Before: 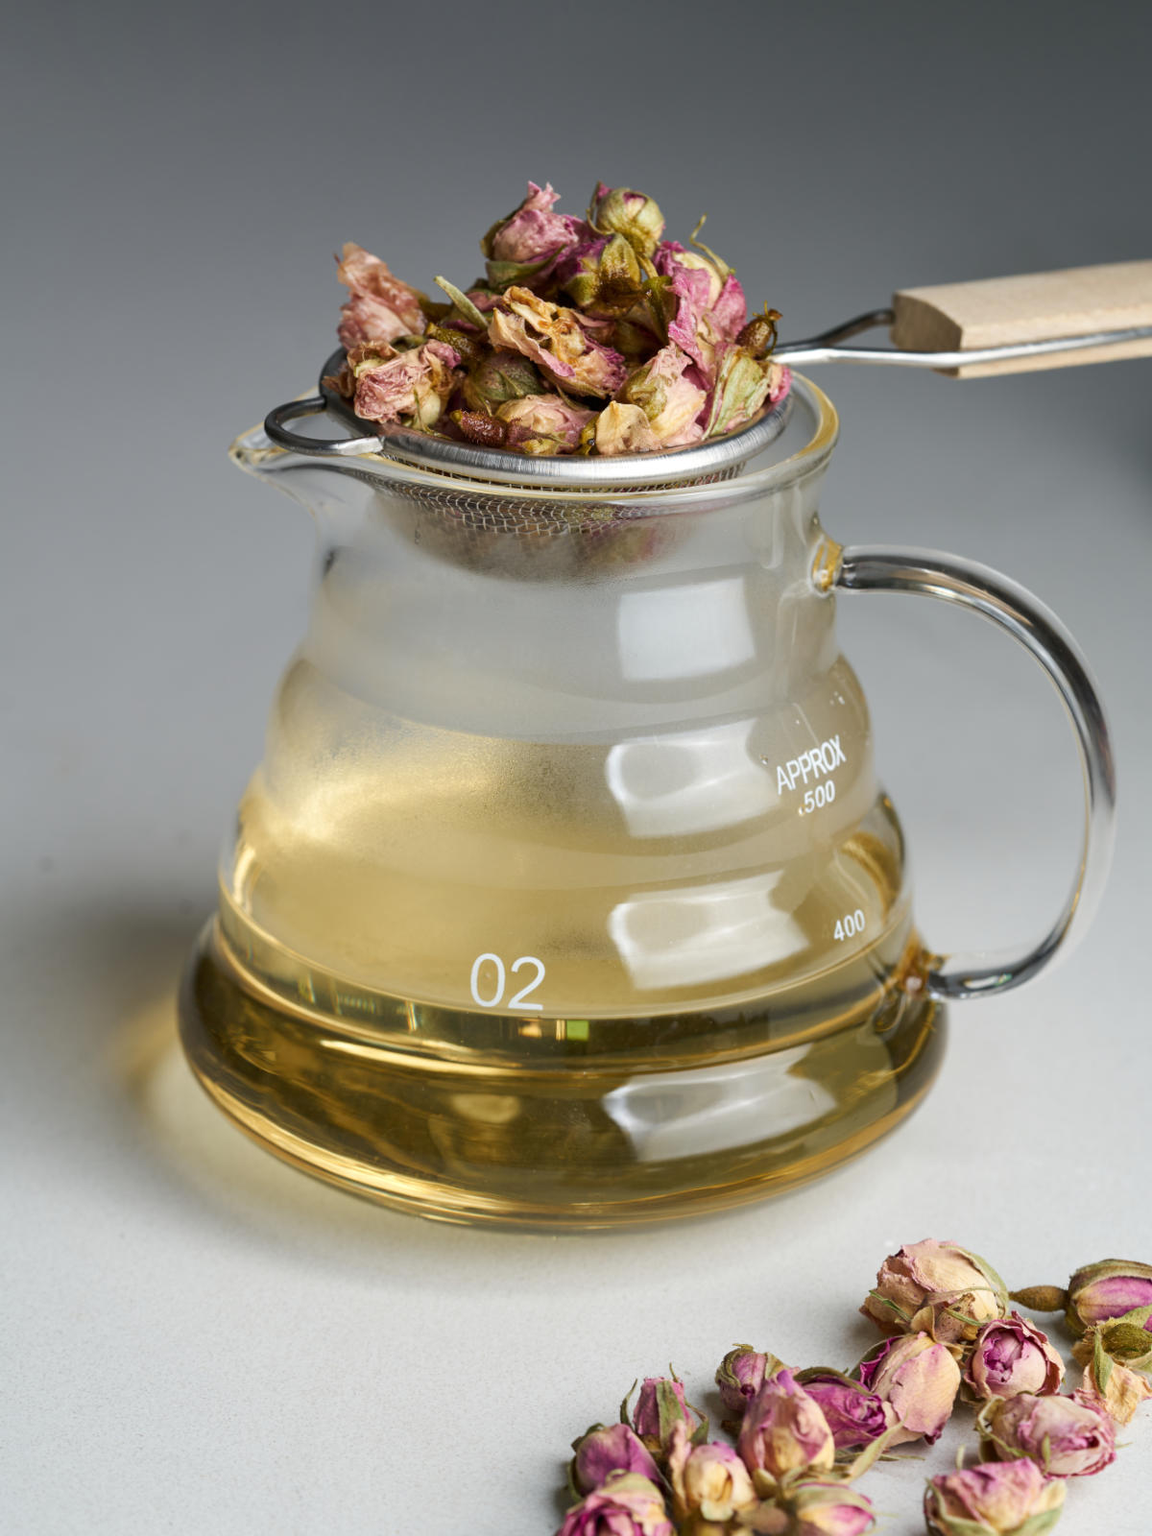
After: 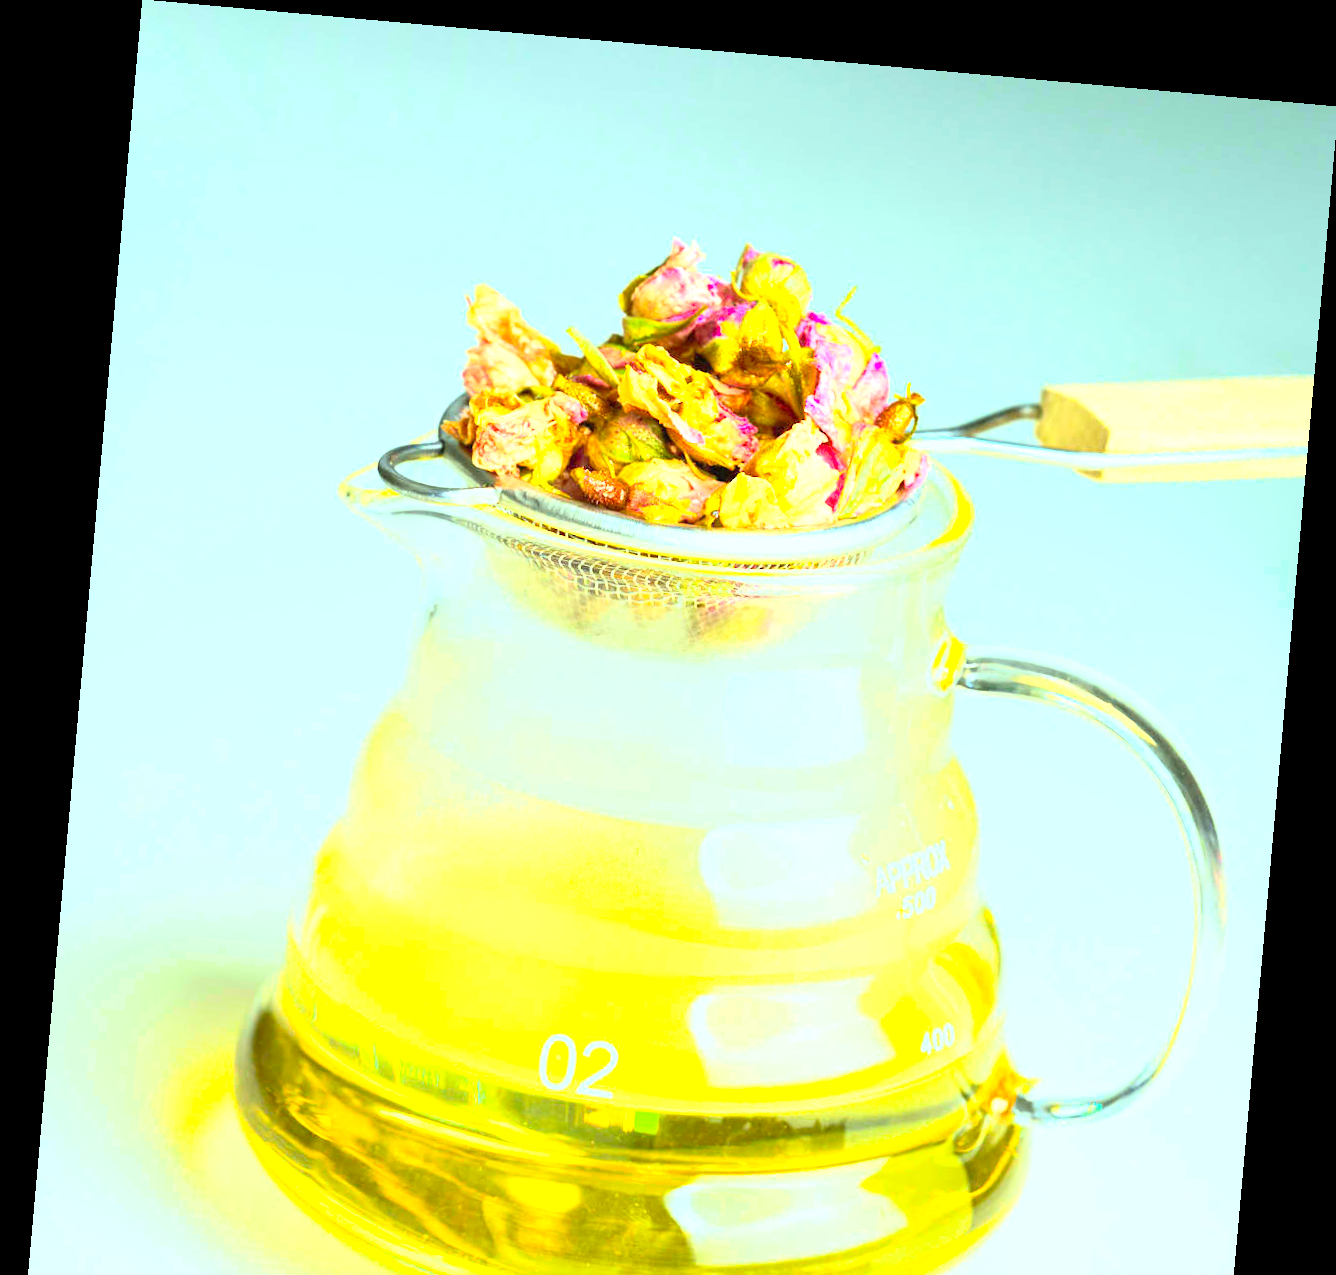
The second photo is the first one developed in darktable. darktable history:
exposure: exposure 2 EV, compensate exposure bias true, compensate highlight preservation false
white balance: red 0.967, blue 1.049
color correction: highlights a* -10.77, highlights b* 9.8, saturation 1.72
rotate and perspective: rotation 5.12°, automatic cropping off
base curve: curves: ch0 [(0, 0) (0.557, 0.834) (1, 1)]
tone equalizer: -8 EV -0.417 EV, -7 EV -0.389 EV, -6 EV -0.333 EV, -5 EV -0.222 EV, -3 EV 0.222 EV, -2 EV 0.333 EV, -1 EV 0.389 EV, +0 EV 0.417 EV, edges refinement/feathering 500, mask exposure compensation -1.57 EV, preserve details no
contrast brightness saturation: brightness 0.15
crop: bottom 24.967%
